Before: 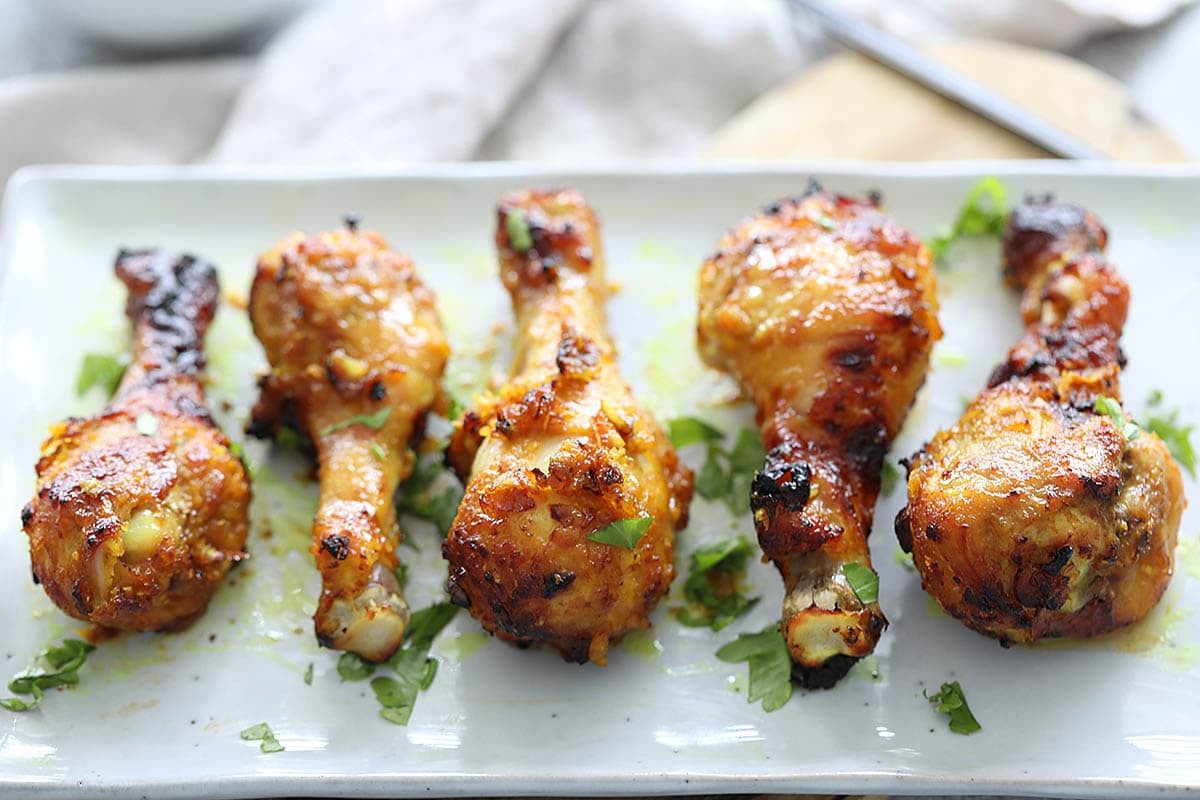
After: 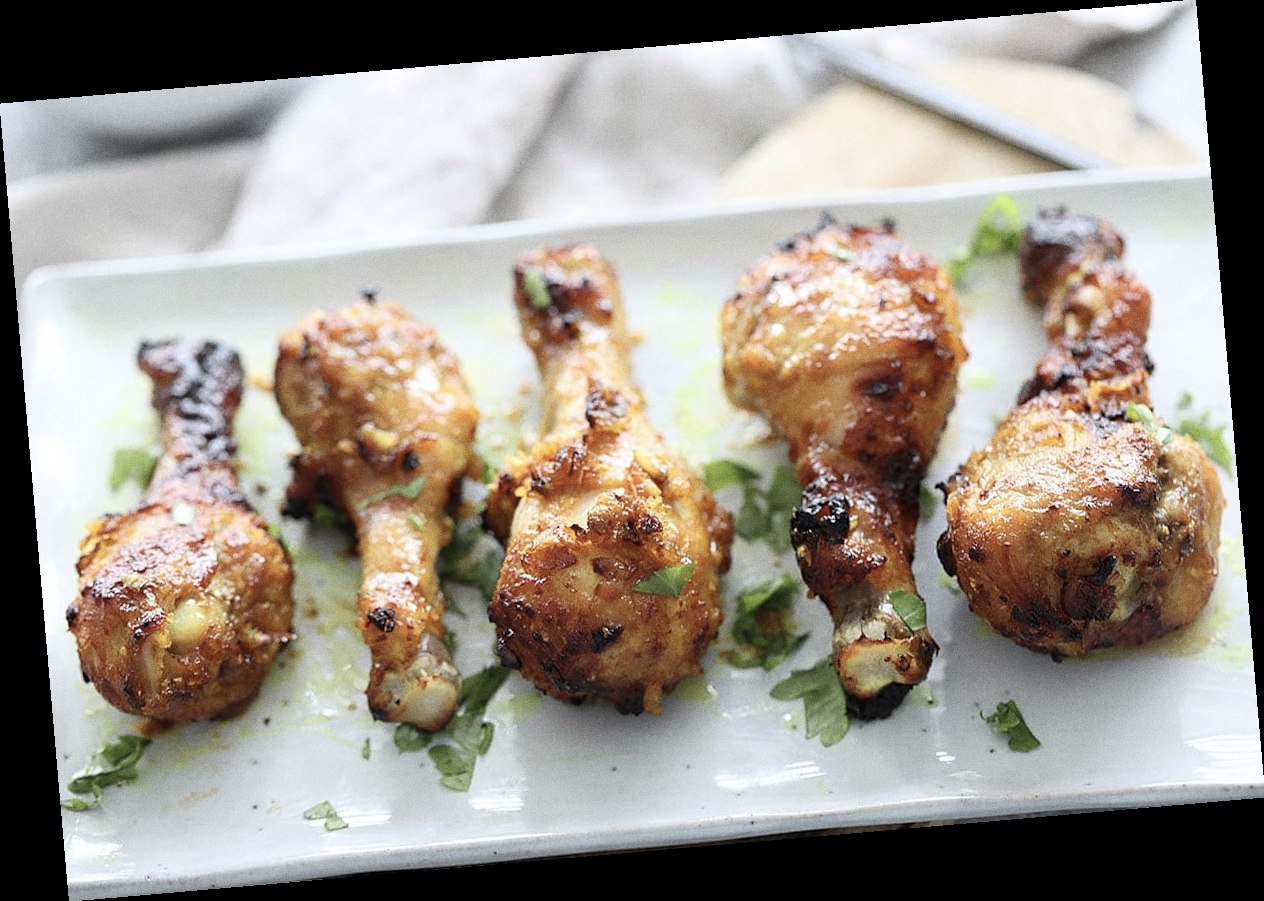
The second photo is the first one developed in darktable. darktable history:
contrast brightness saturation: contrast 0.1, saturation -0.3
tone equalizer: on, module defaults
grain: on, module defaults
rotate and perspective: rotation -4.98°, automatic cropping off
